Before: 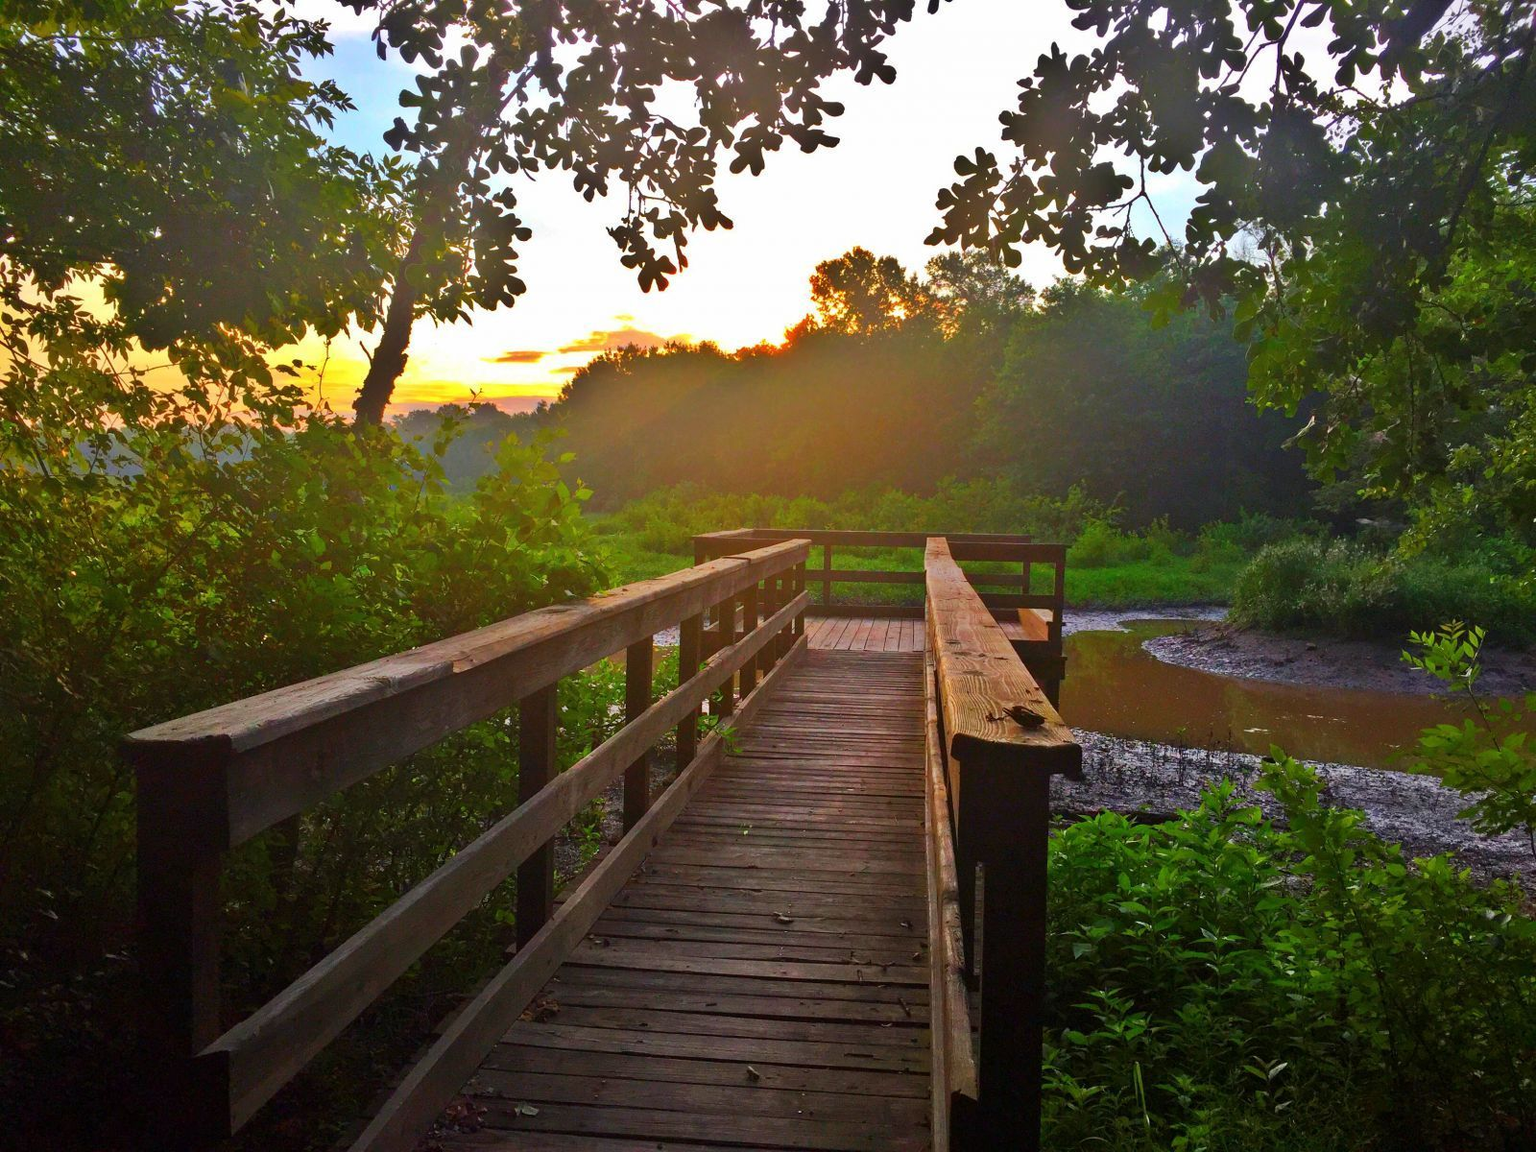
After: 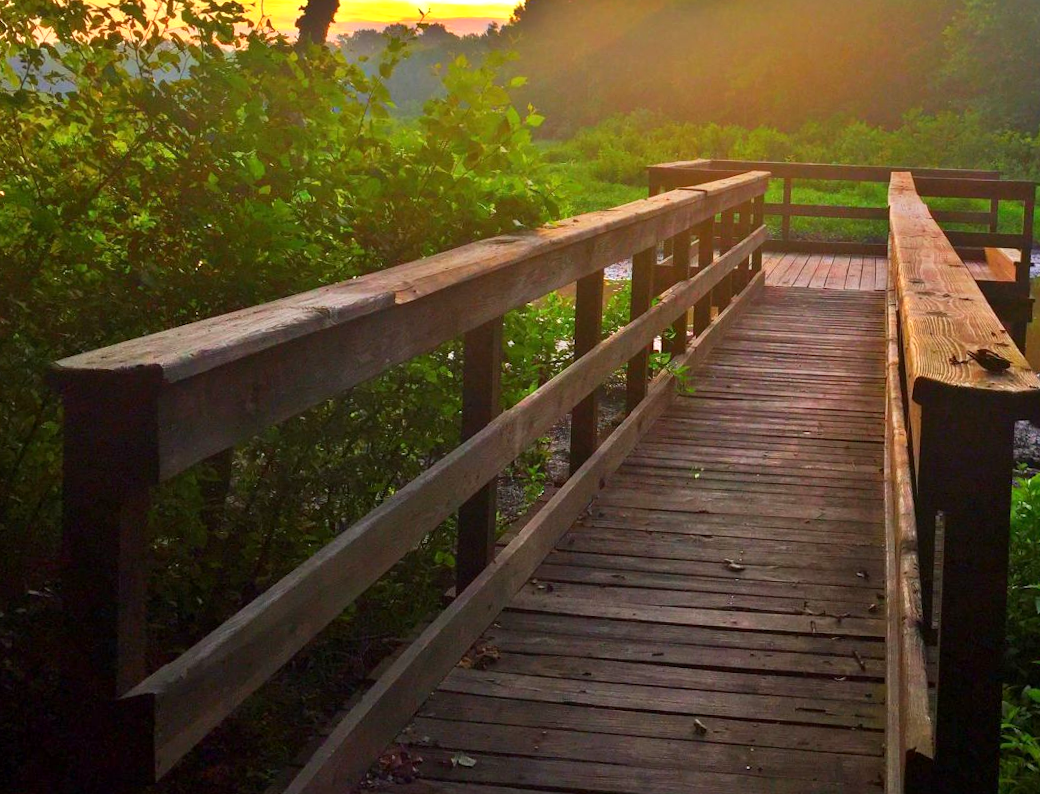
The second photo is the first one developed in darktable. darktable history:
exposure: black level correction 0.001, exposure 0.5 EV, compensate exposure bias true, compensate highlight preservation false
crop and rotate: angle -1.03°, left 3.669%, top 32.186%, right 29.748%
